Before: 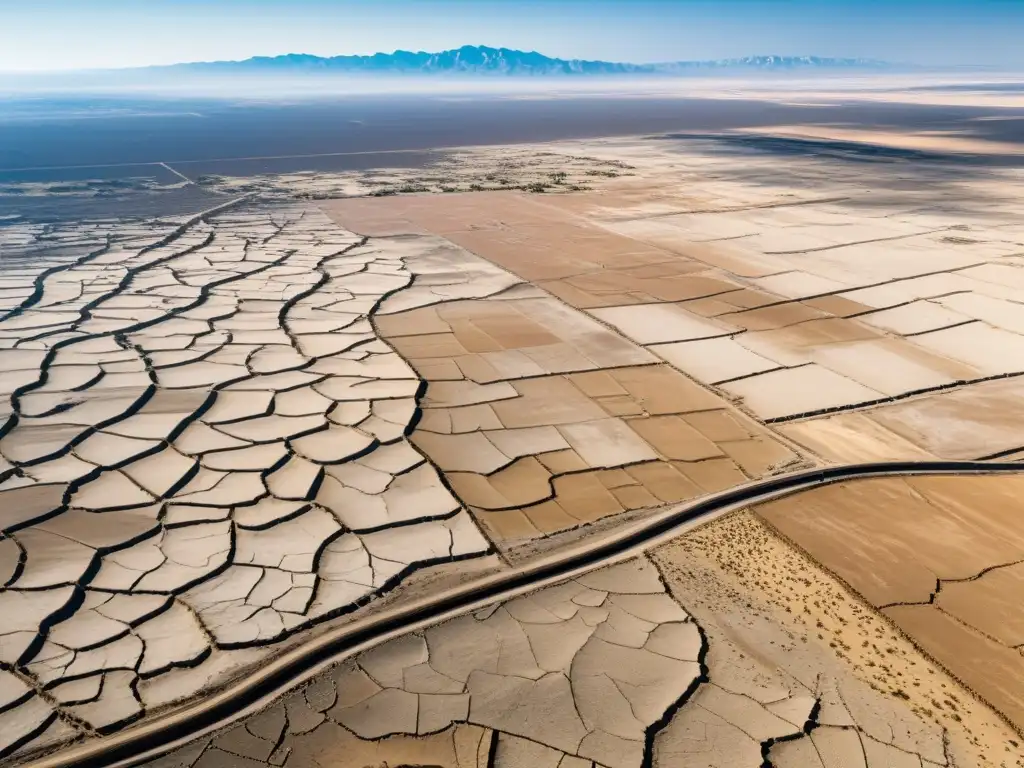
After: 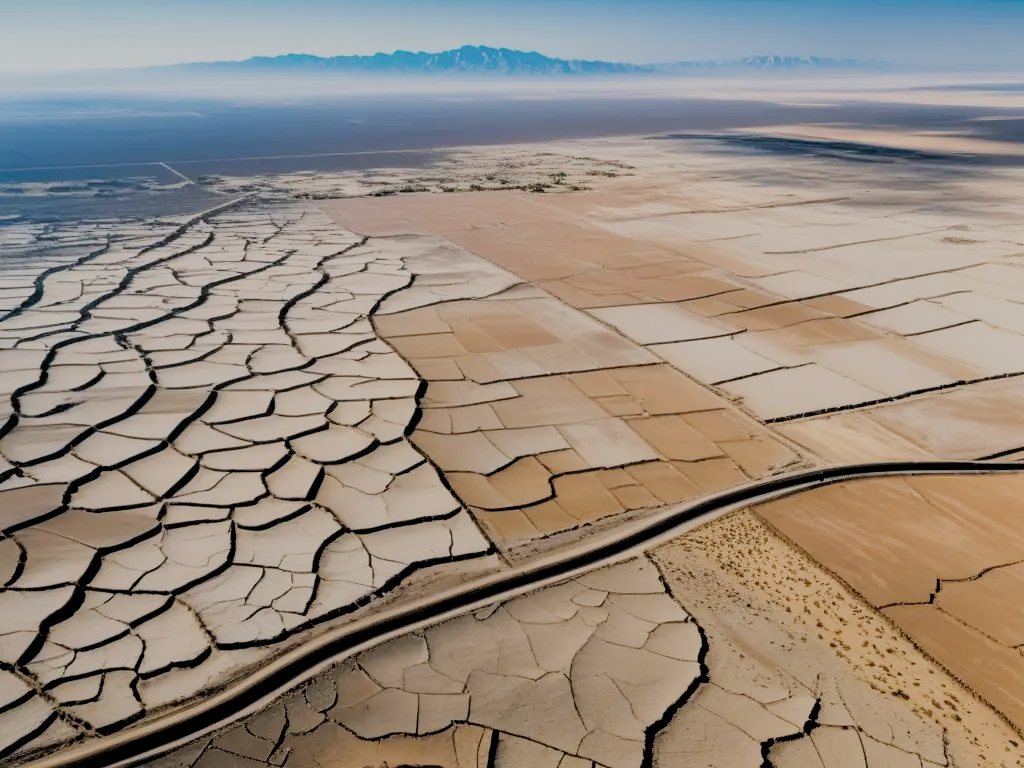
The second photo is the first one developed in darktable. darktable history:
filmic rgb: black relative exposure -6.16 EV, white relative exposure 6.97 EV, hardness 2.25
